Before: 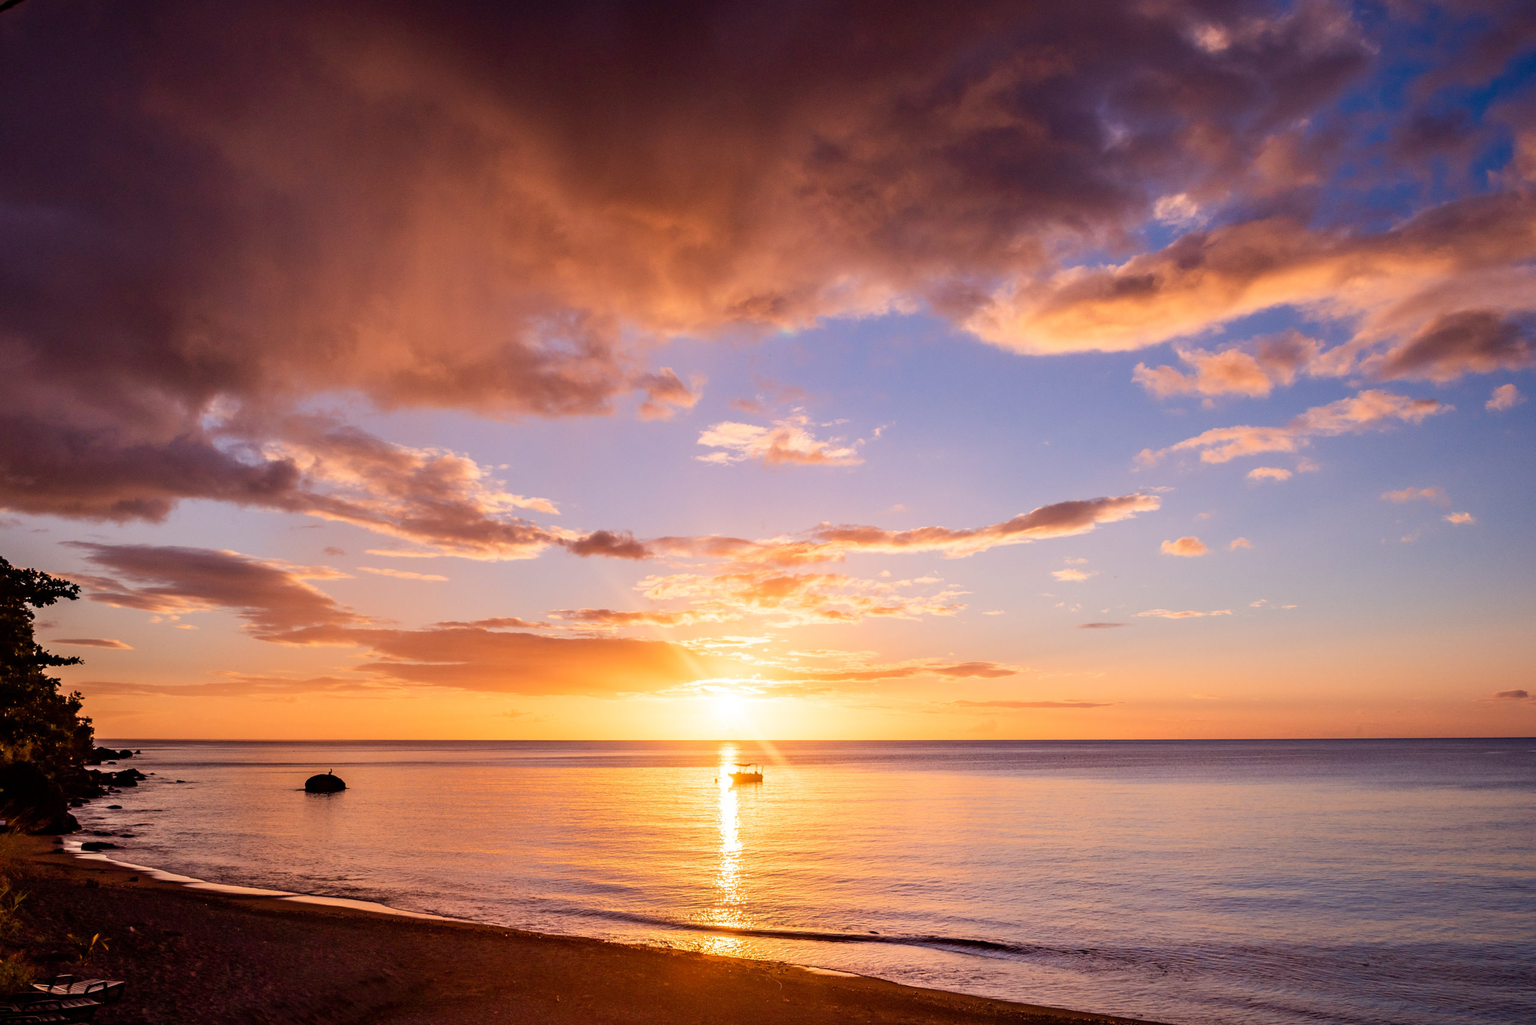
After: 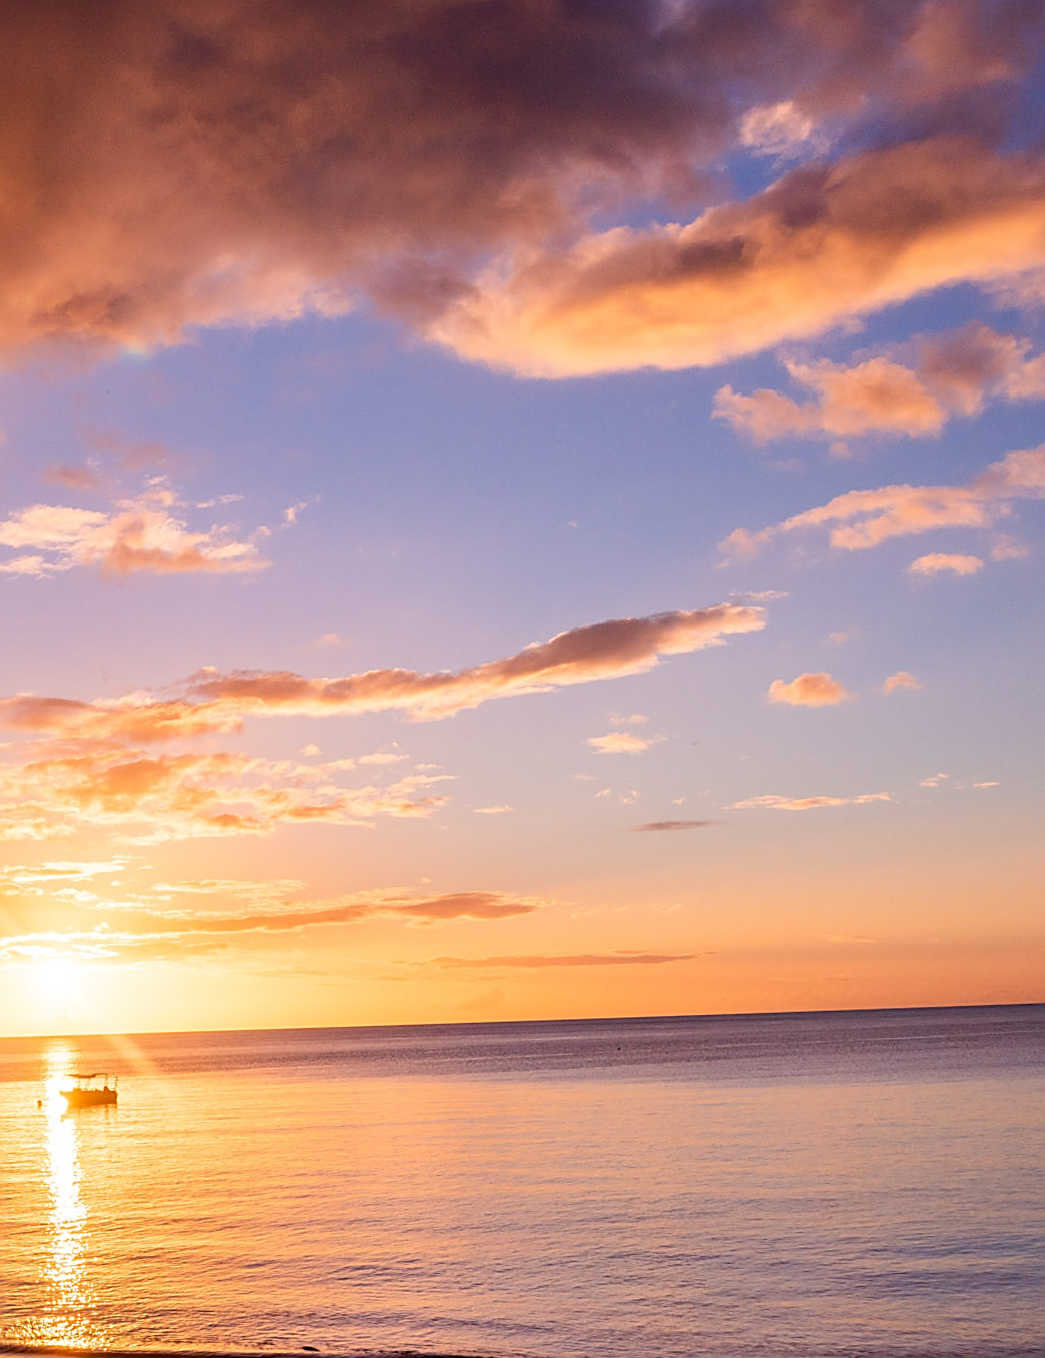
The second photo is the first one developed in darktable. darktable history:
crop: left 45.721%, top 13.393%, right 14.118%, bottom 10.01%
sharpen: amount 0.575
rotate and perspective: rotation -1.75°, automatic cropping off
